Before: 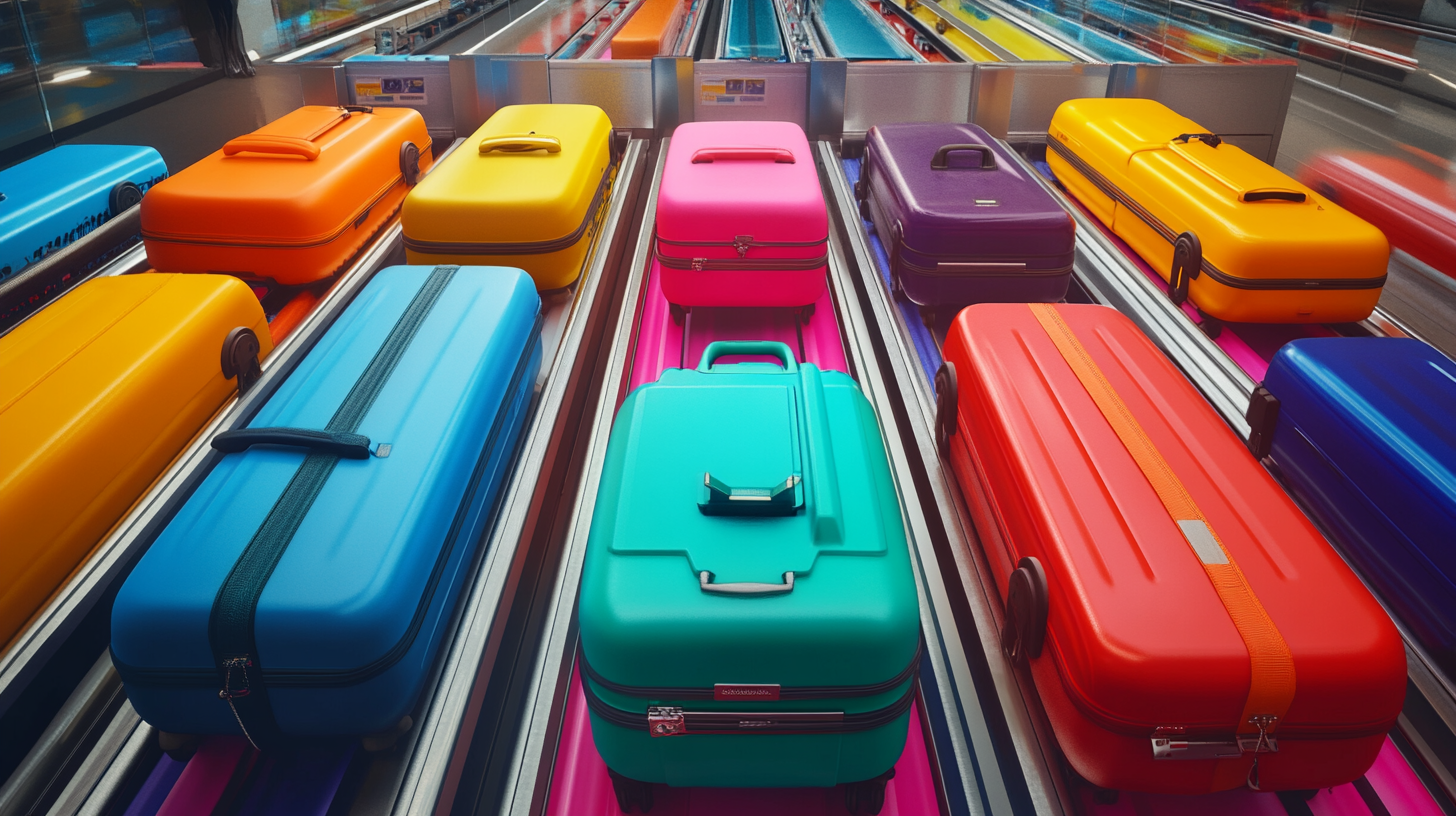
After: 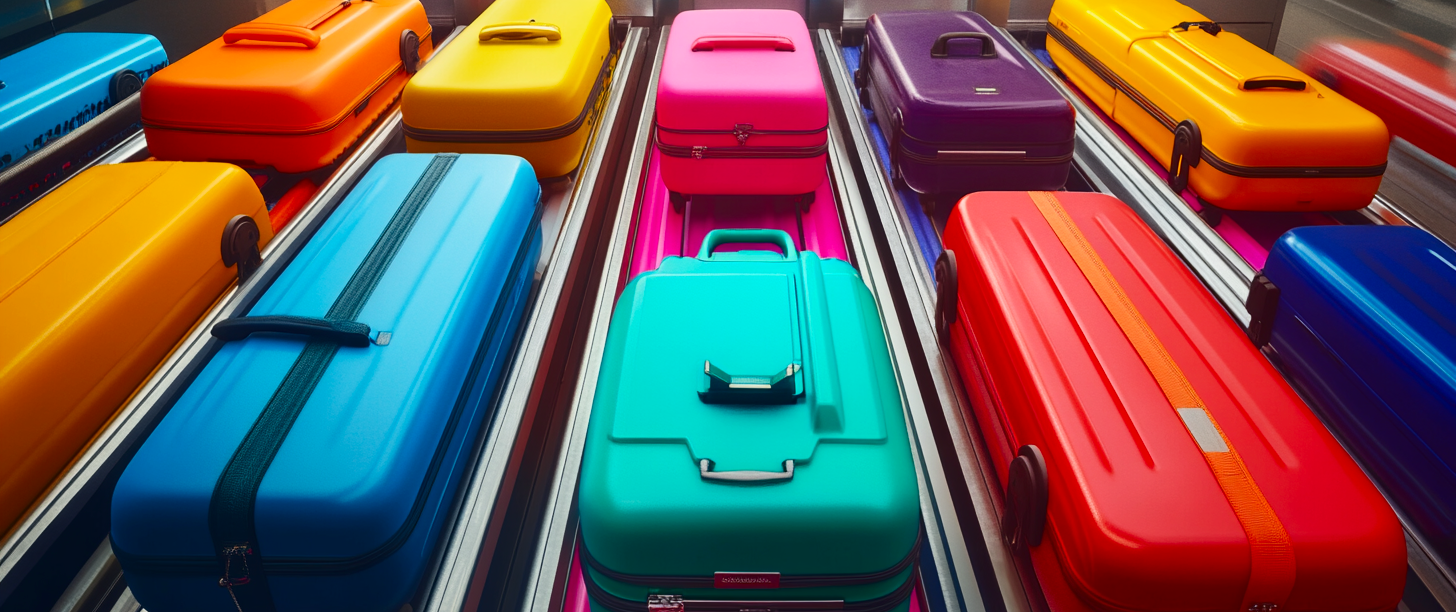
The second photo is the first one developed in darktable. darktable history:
contrast brightness saturation: contrast 0.13, brightness -0.05, saturation 0.16
crop: top 13.819%, bottom 11.169%
